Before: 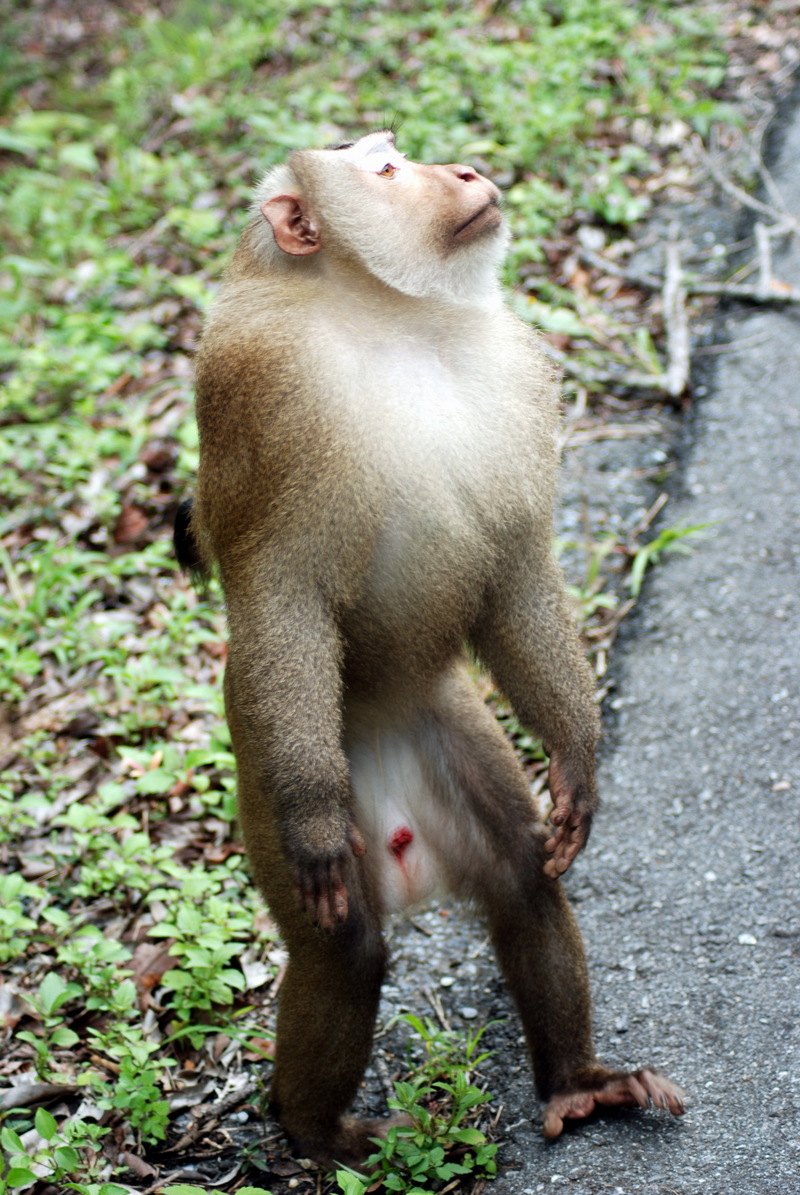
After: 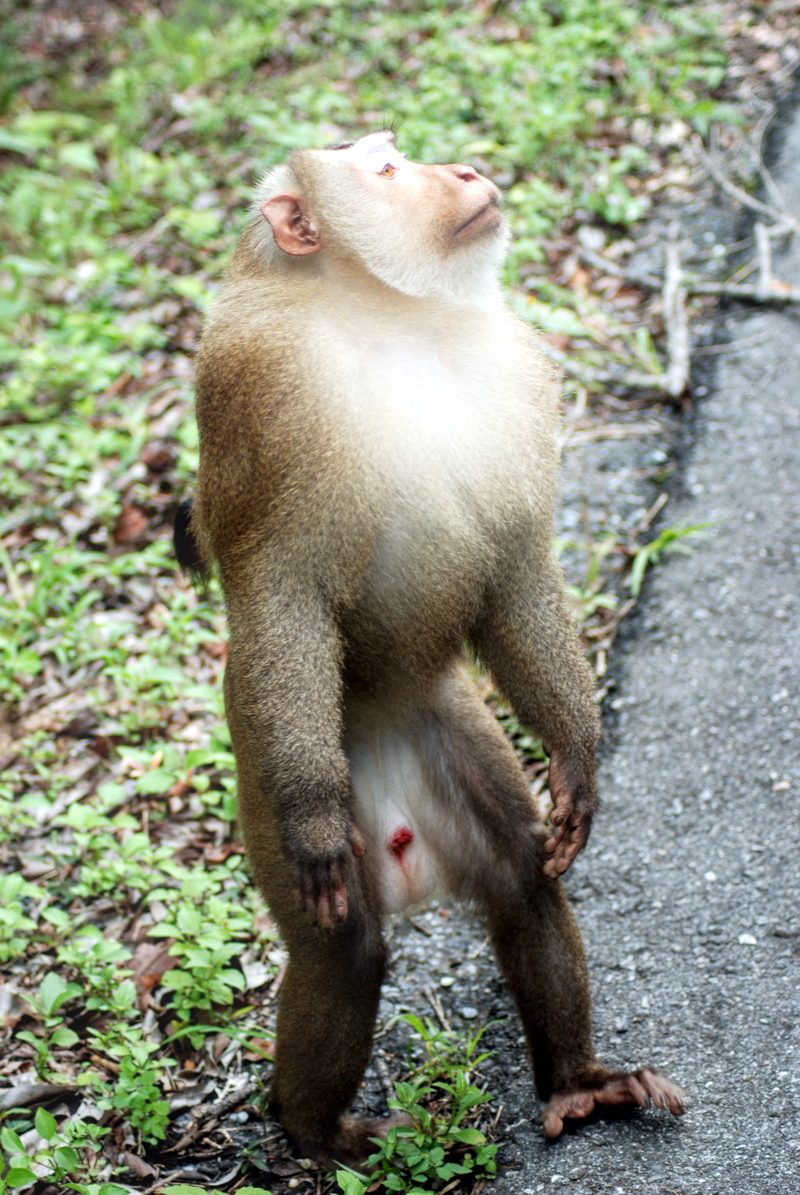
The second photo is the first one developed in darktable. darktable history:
bloom: size 16%, threshold 98%, strength 20%
local contrast: on, module defaults
